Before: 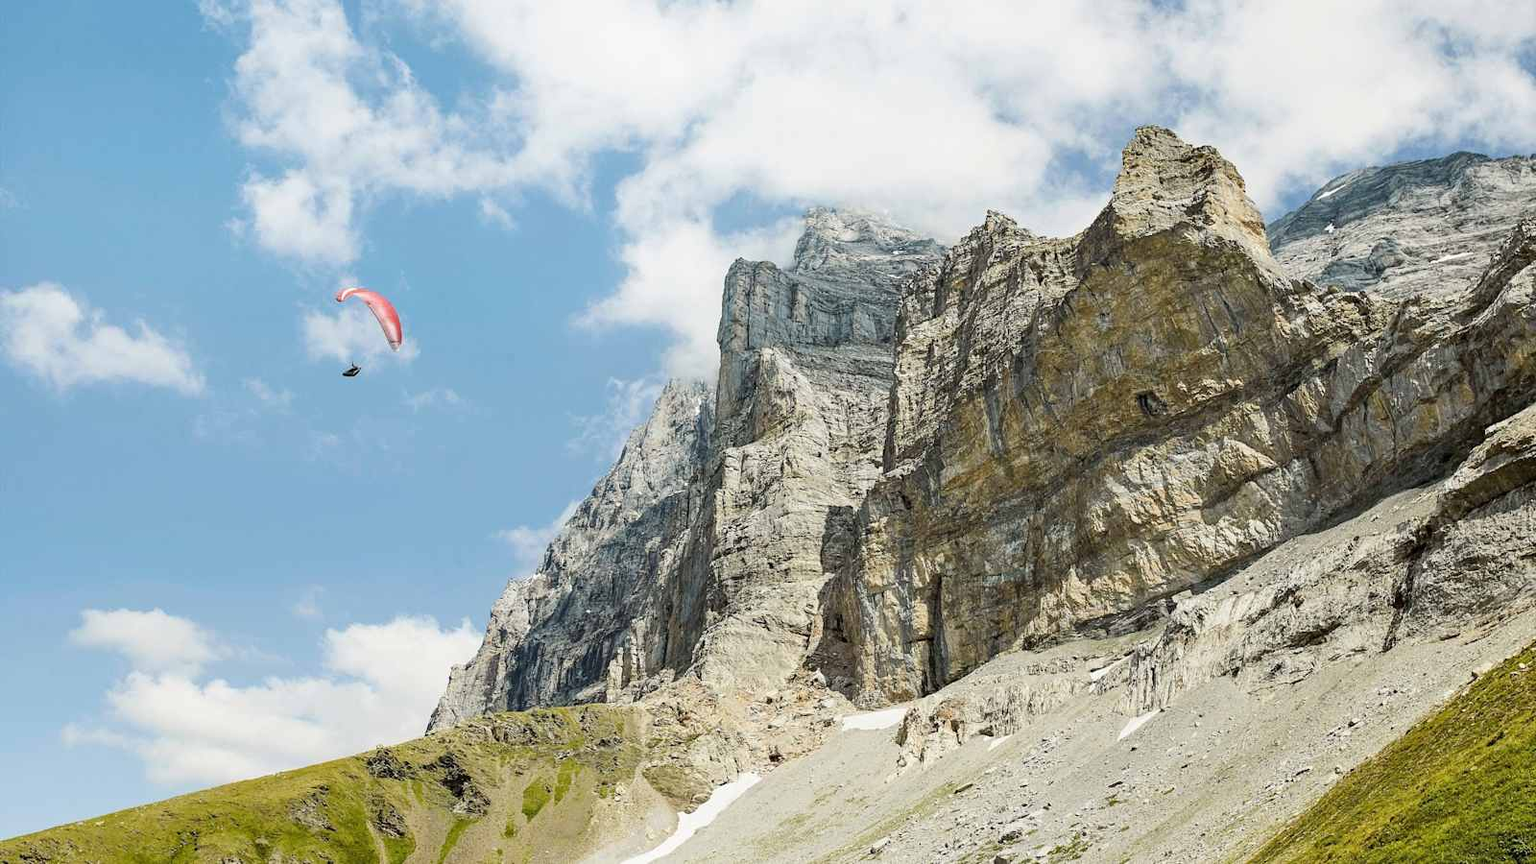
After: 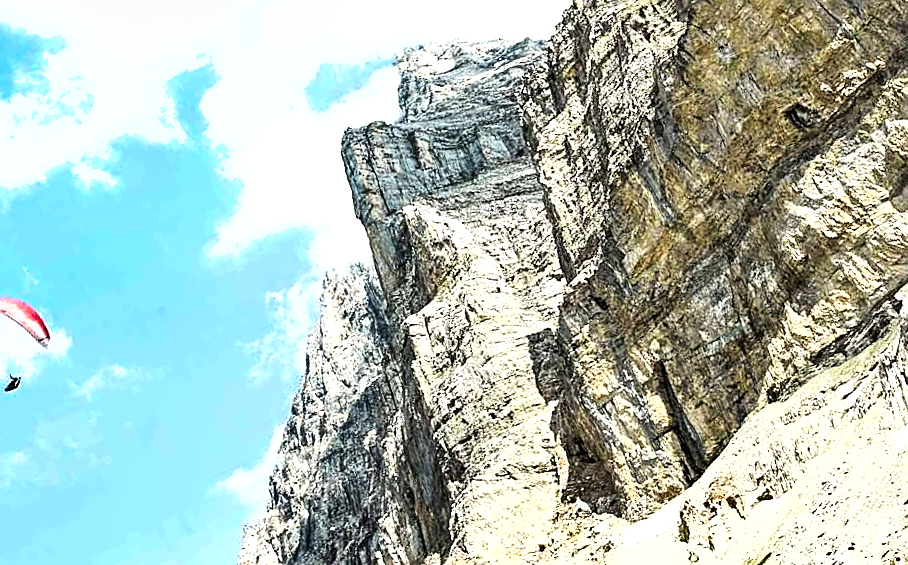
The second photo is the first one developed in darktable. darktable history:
sharpen: on, module defaults
shadows and highlights: highlights color adjustment 45.72%, soften with gaussian
local contrast: highlights 101%, shadows 100%, detail 119%, midtone range 0.2
levels: levels [0.055, 0.477, 0.9]
crop and rotate: angle 21.08°, left 6.81%, right 3.88%, bottom 1.117%
color balance rgb: power › luminance -3.793%, power › hue 139.15°, perceptual saturation grading › global saturation 0.274%
base curve: curves: ch0 [(0, 0) (0.028, 0.03) (0.121, 0.232) (0.46, 0.748) (0.859, 0.968) (1, 1)]
